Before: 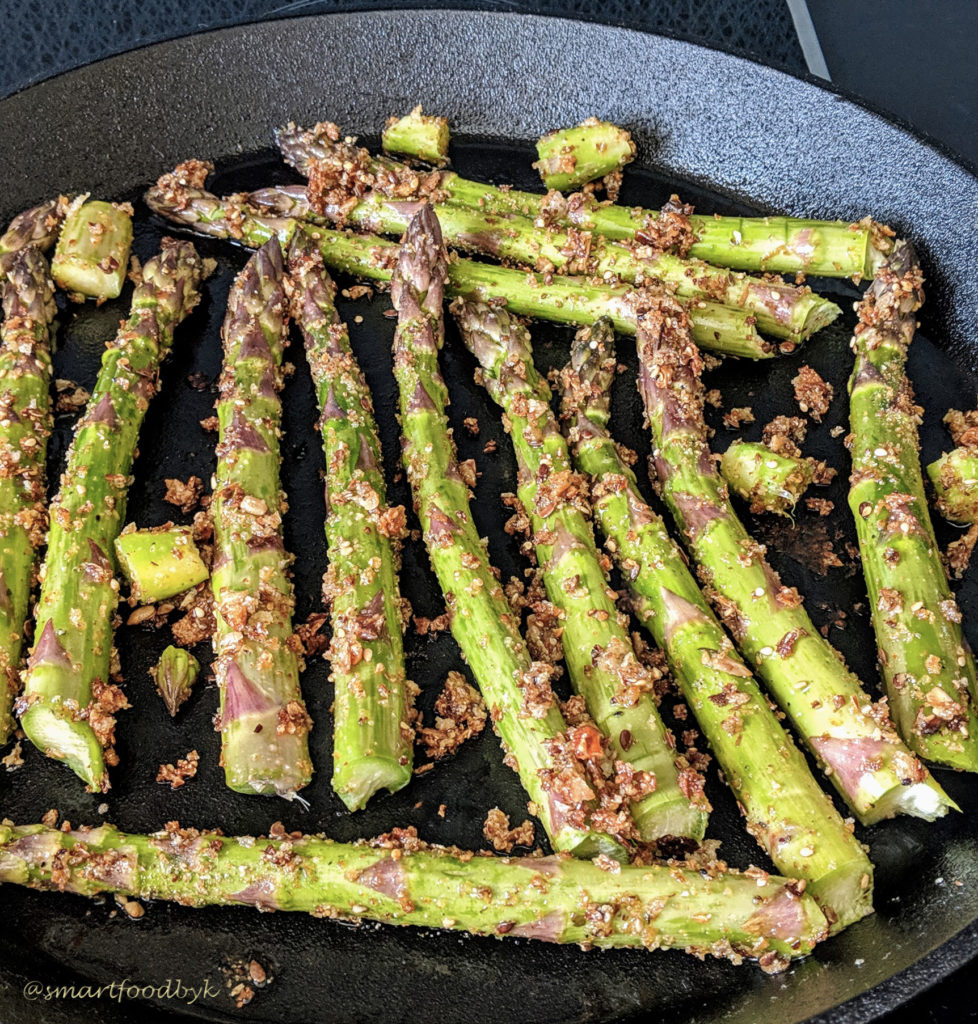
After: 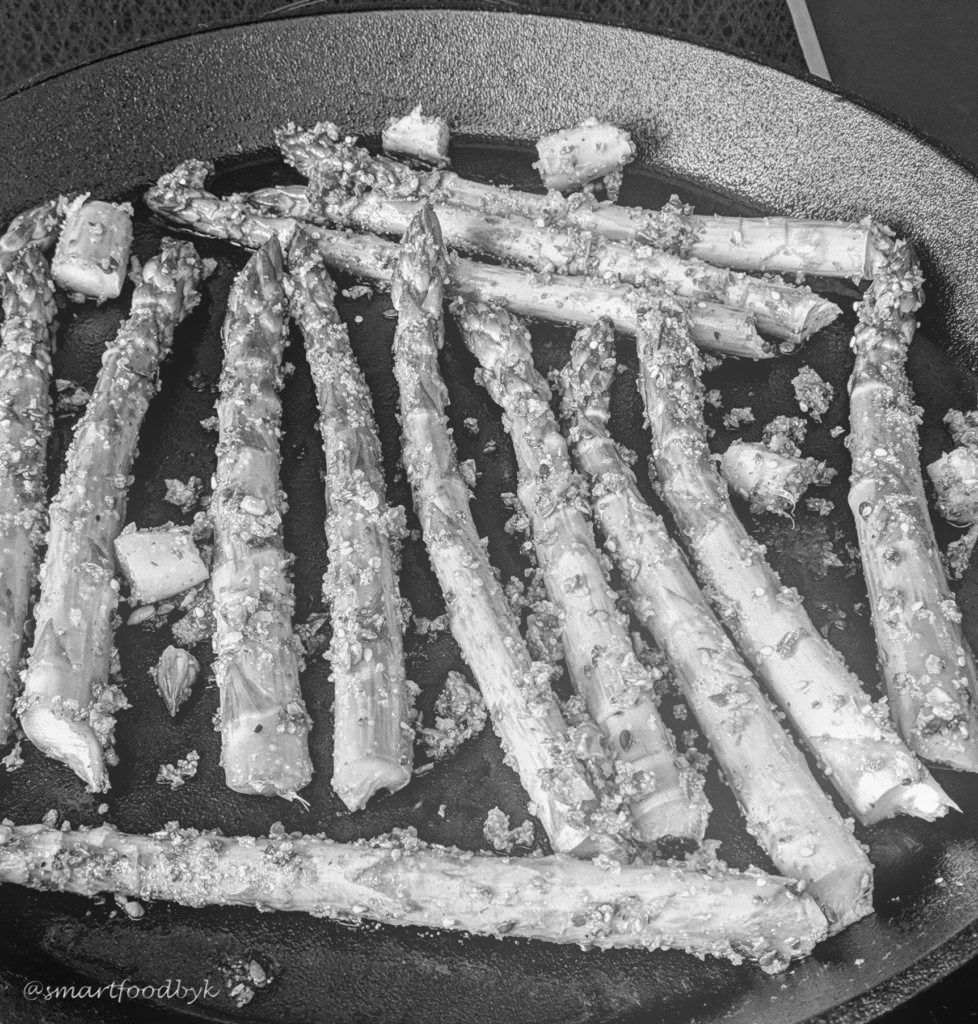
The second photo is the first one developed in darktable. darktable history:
monochrome: size 1
bloom: on, module defaults
